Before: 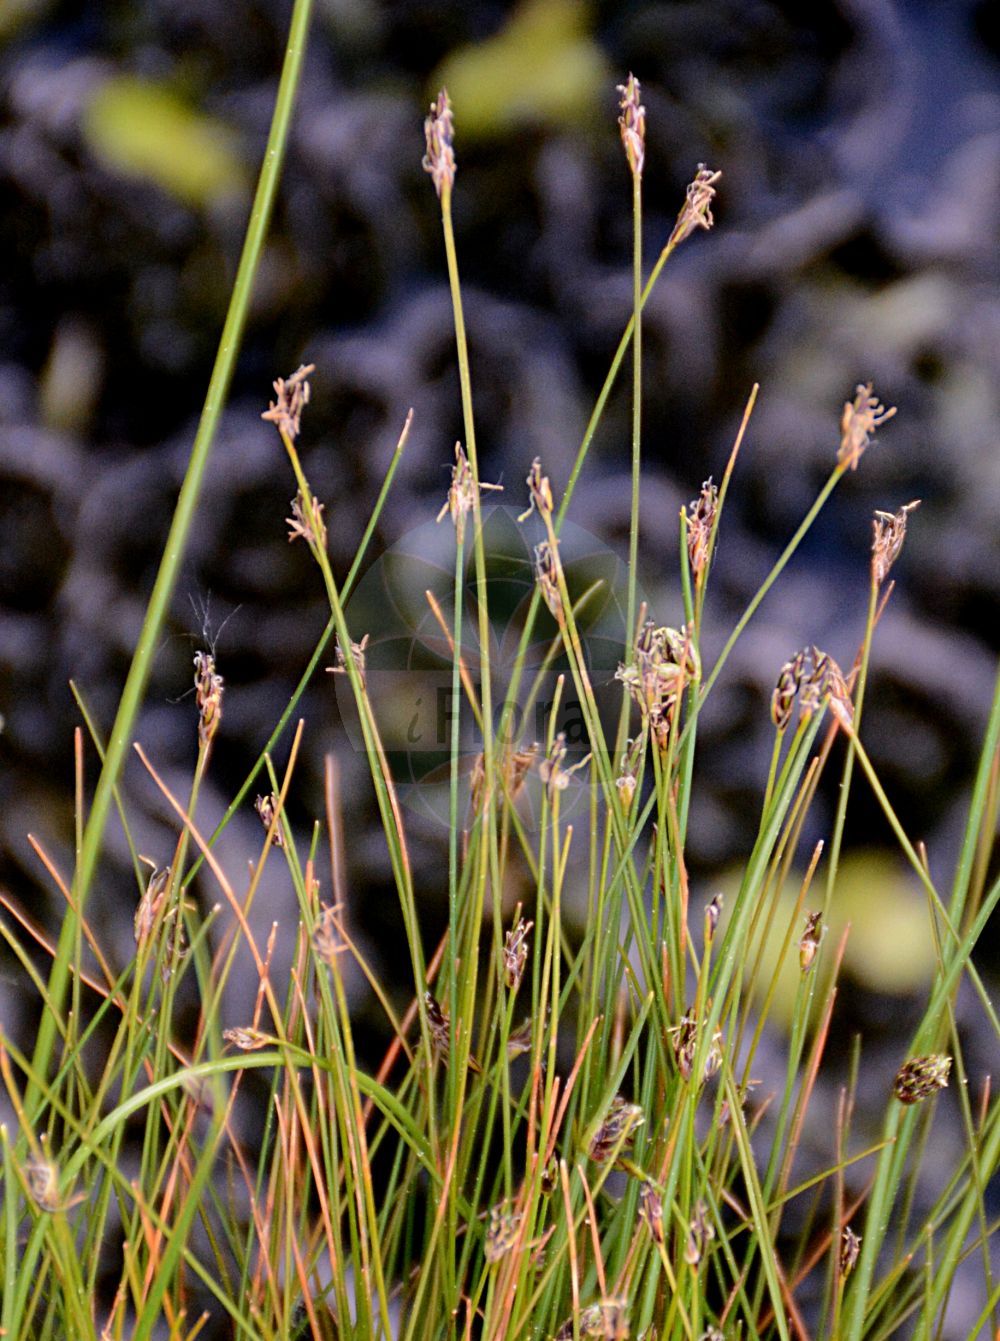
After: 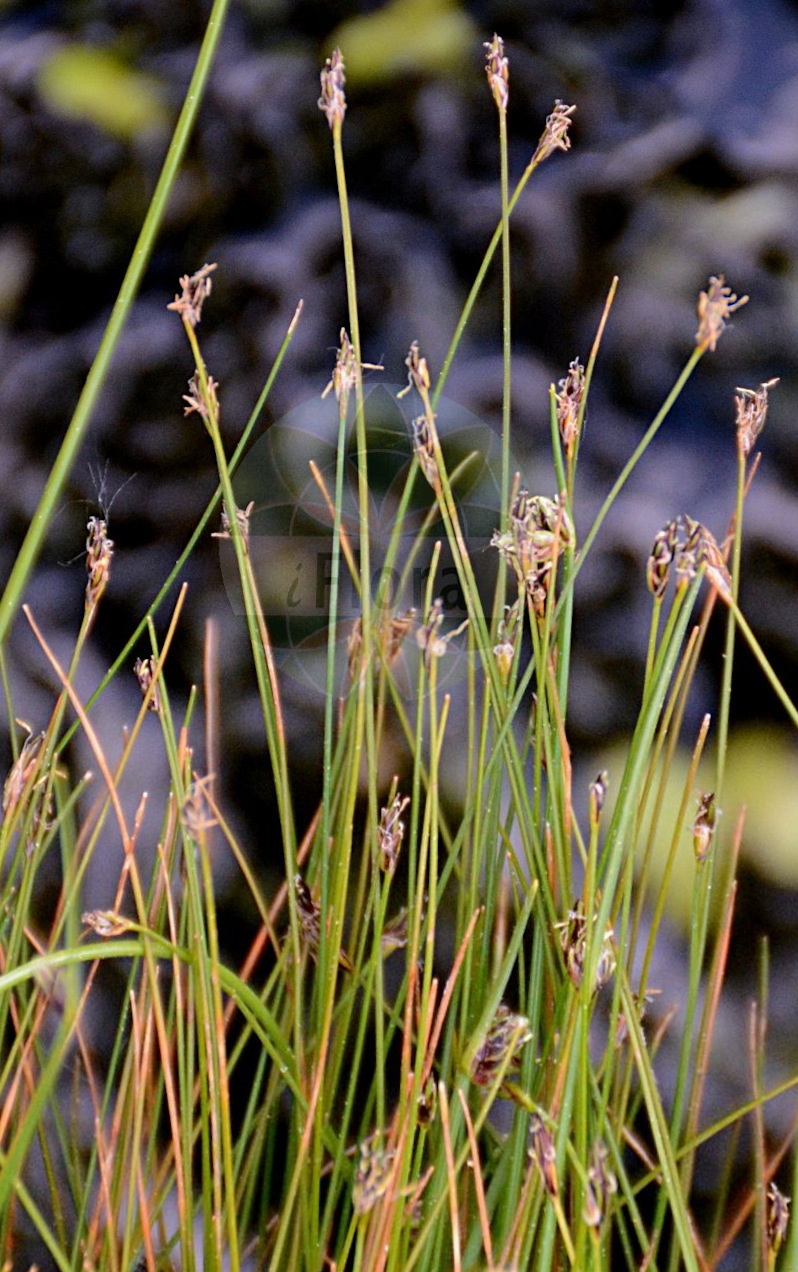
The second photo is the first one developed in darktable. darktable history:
crop and rotate: left 2.536%, right 1.107%, bottom 2.246%
rotate and perspective: rotation 0.72°, lens shift (vertical) -0.352, lens shift (horizontal) -0.051, crop left 0.152, crop right 0.859, crop top 0.019, crop bottom 0.964
white balance: red 0.982, blue 1.018
